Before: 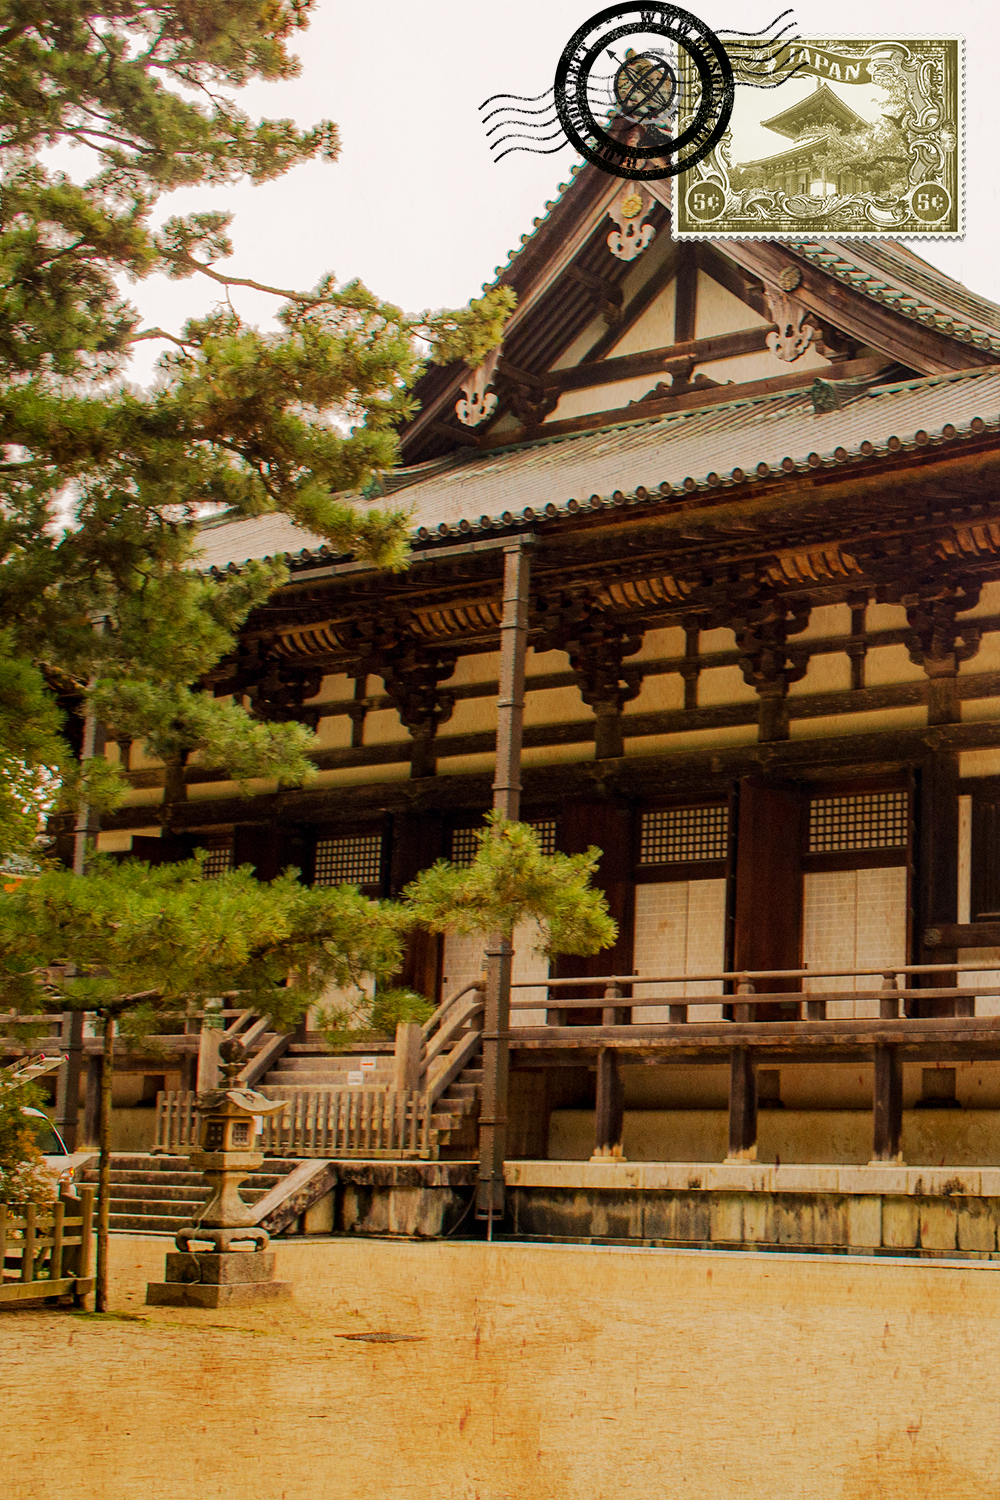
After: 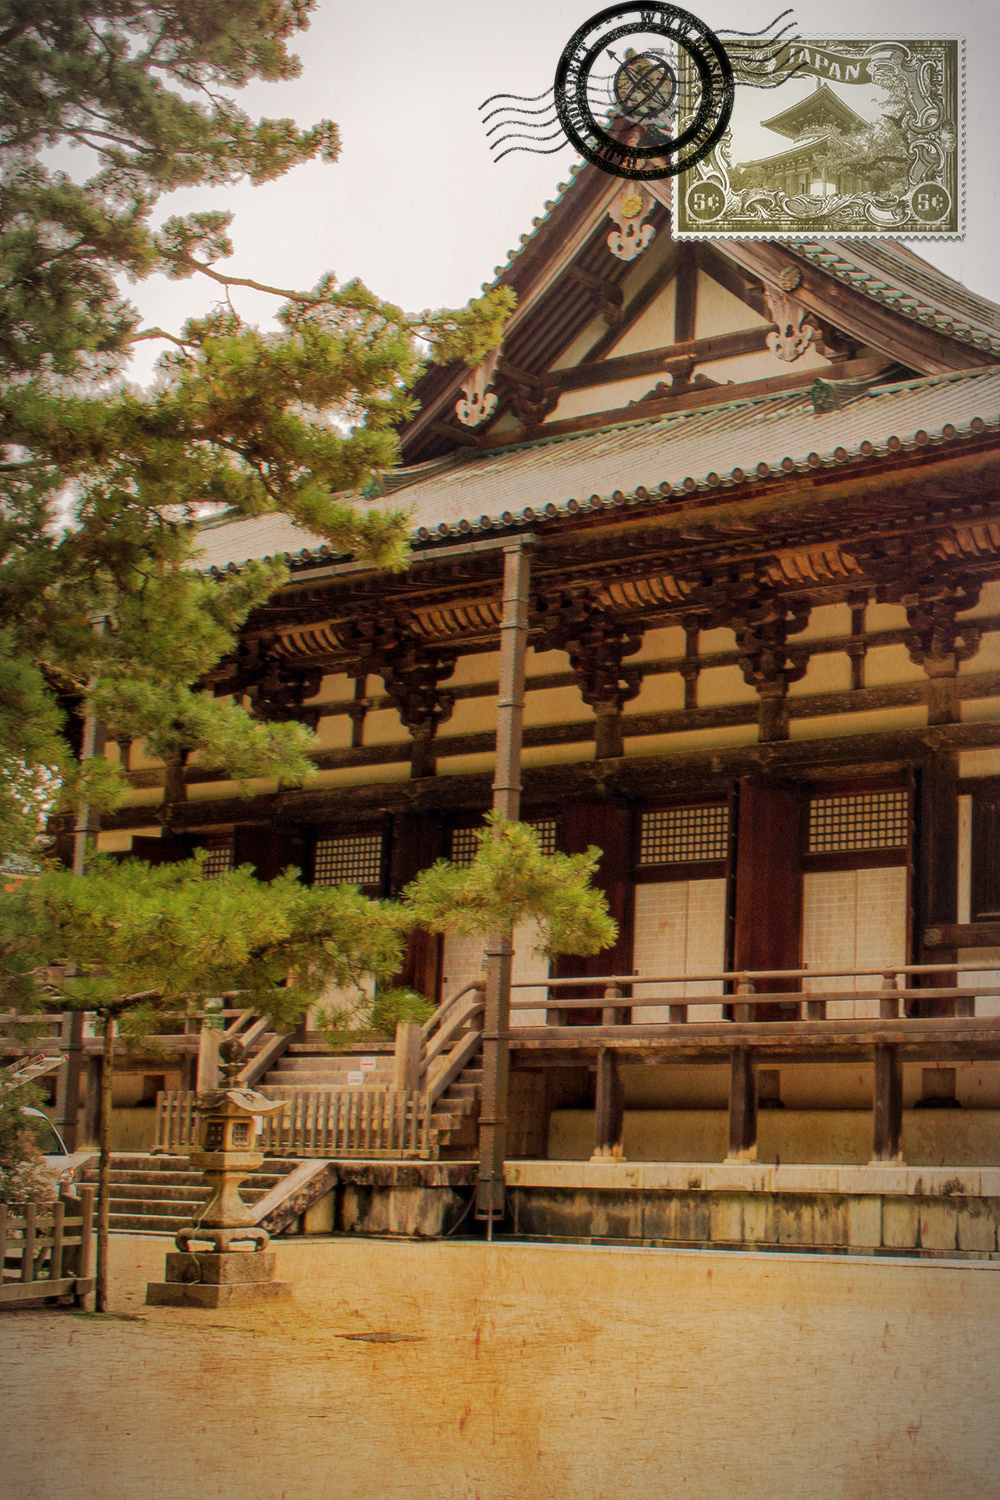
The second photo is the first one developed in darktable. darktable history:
shadows and highlights: on, module defaults
vignetting: fall-off start 87%, automatic ratio true
soften: size 10%, saturation 50%, brightness 0.2 EV, mix 10%
